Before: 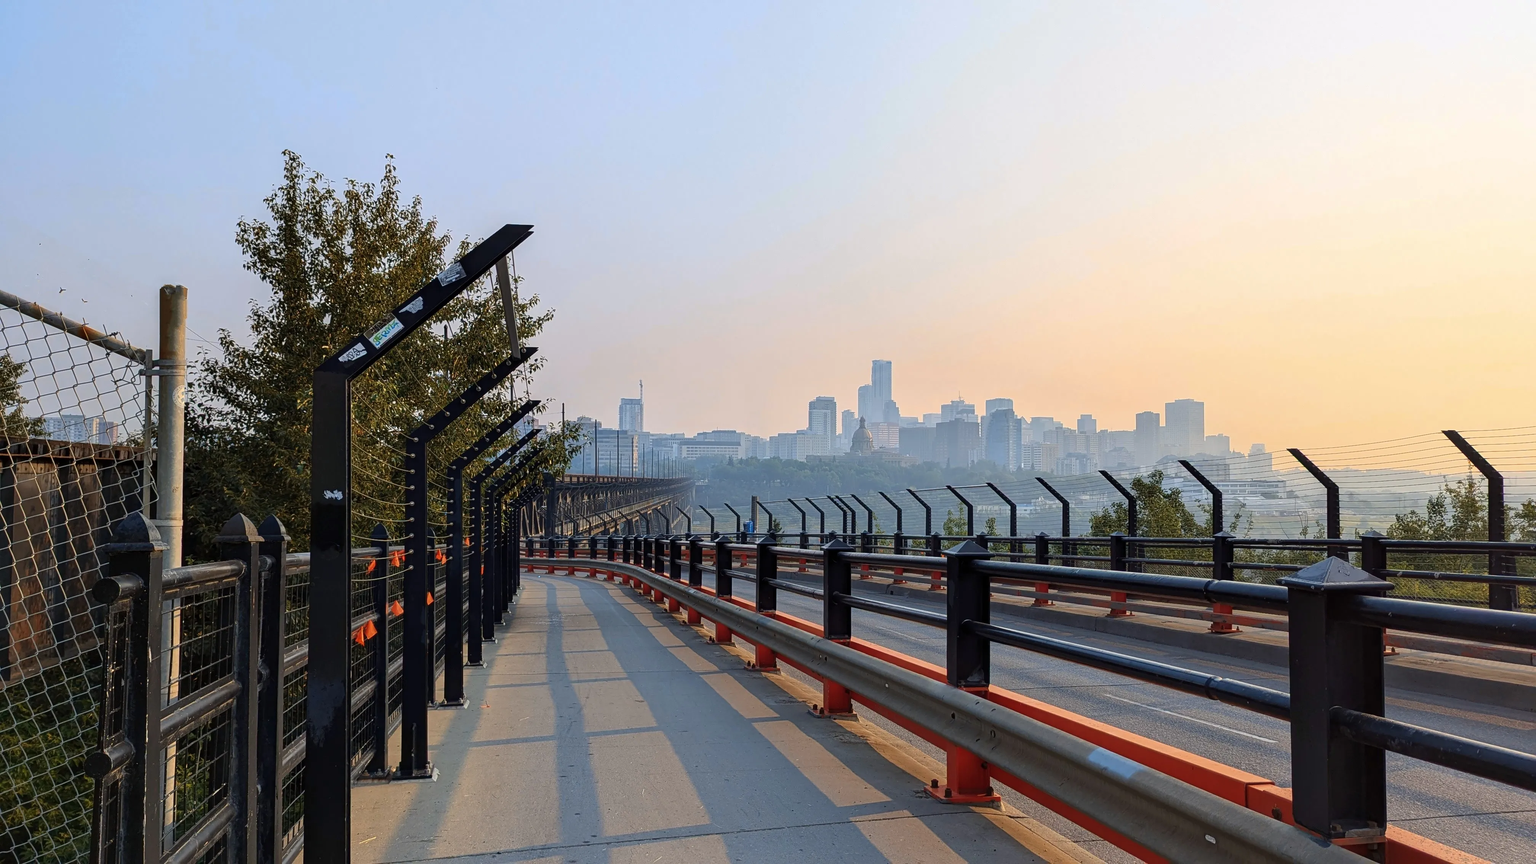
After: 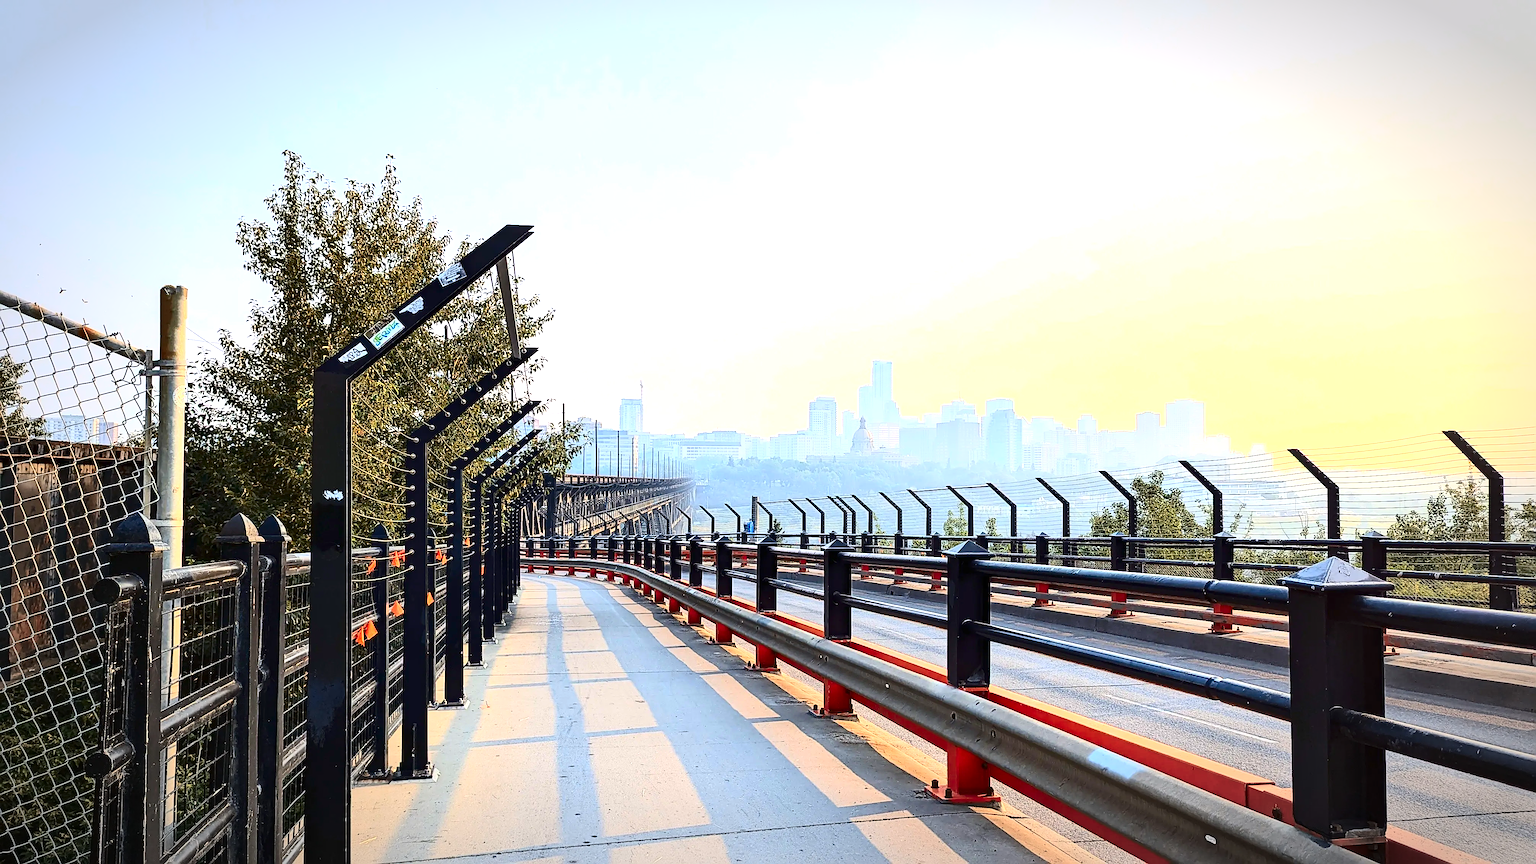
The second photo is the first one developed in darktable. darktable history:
sharpen: amount 0.747
contrast brightness saturation: contrast 0.396, brightness 0.095, saturation 0.207
vignetting: automatic ratio true
exposure: black level correction 0, exposure 1.2 EV, compensate highlight preservation false
